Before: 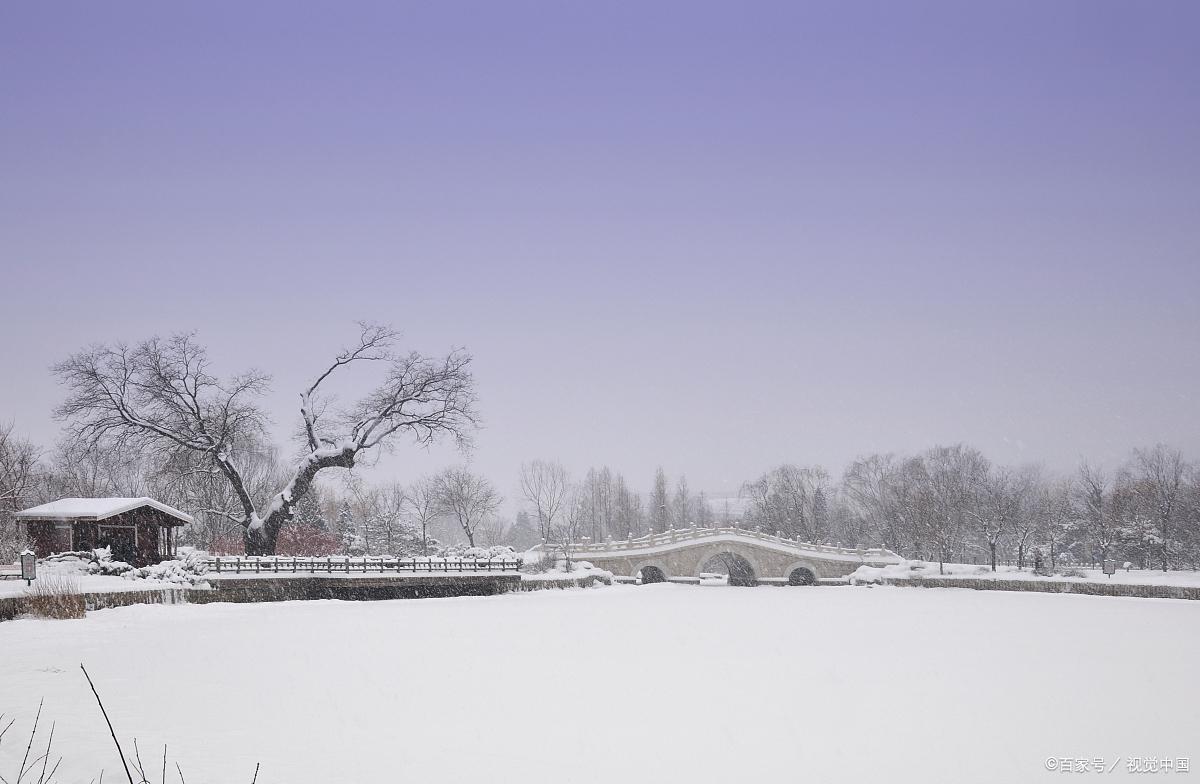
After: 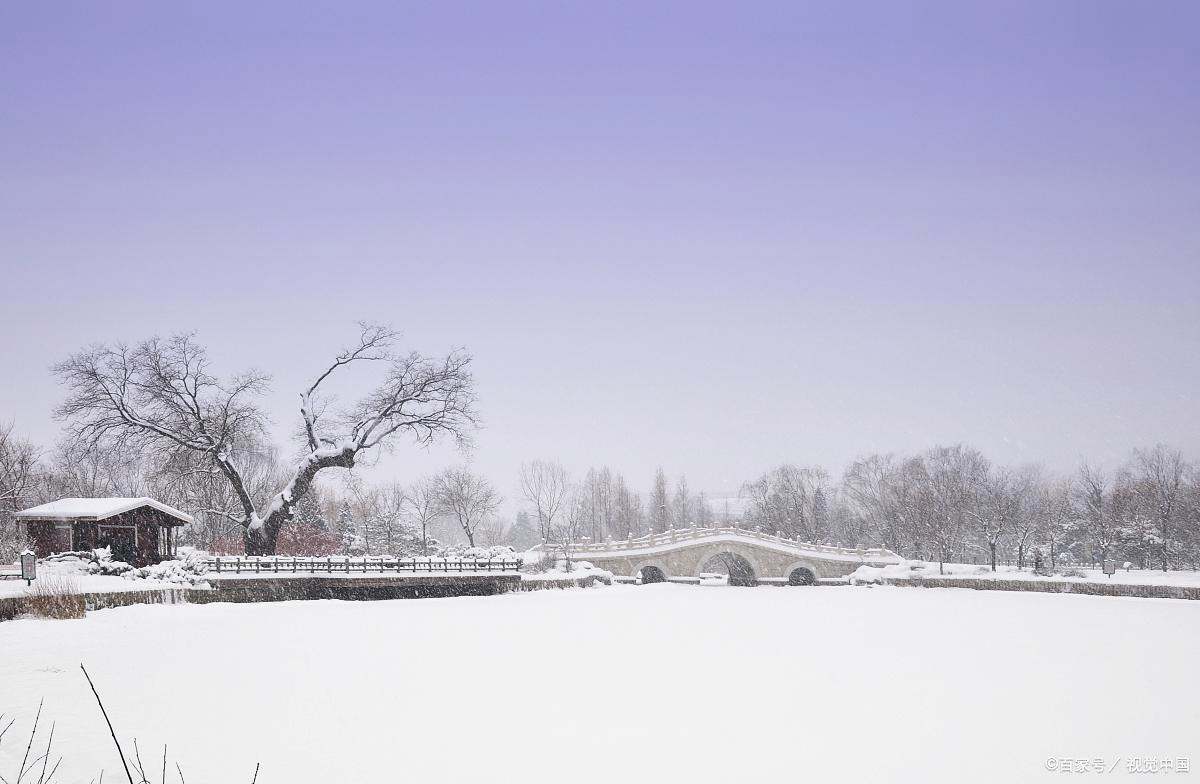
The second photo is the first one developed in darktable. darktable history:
base curve: curves: ch0 [(0, 0) (0.666, 0.806) (1, 1)], preserve colors none
